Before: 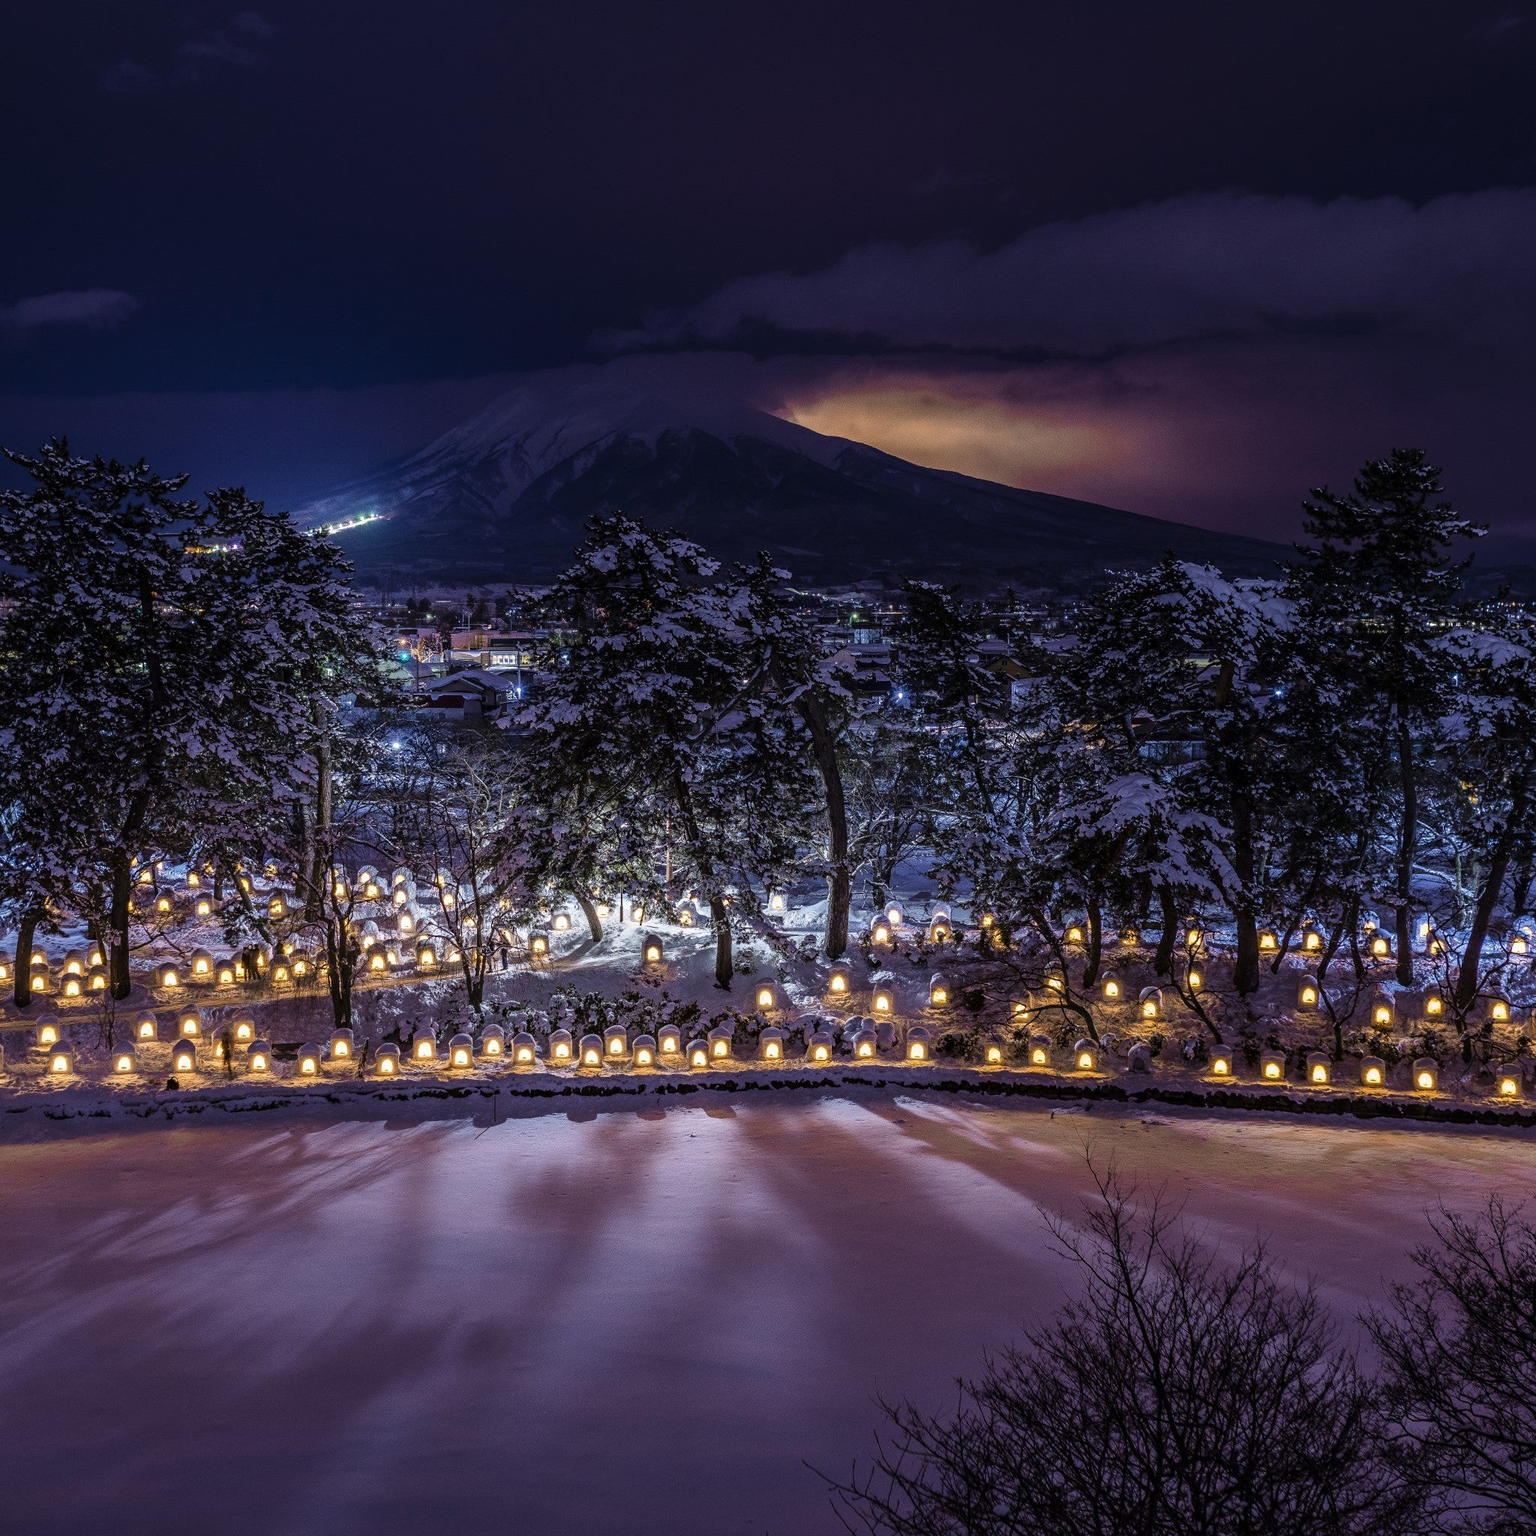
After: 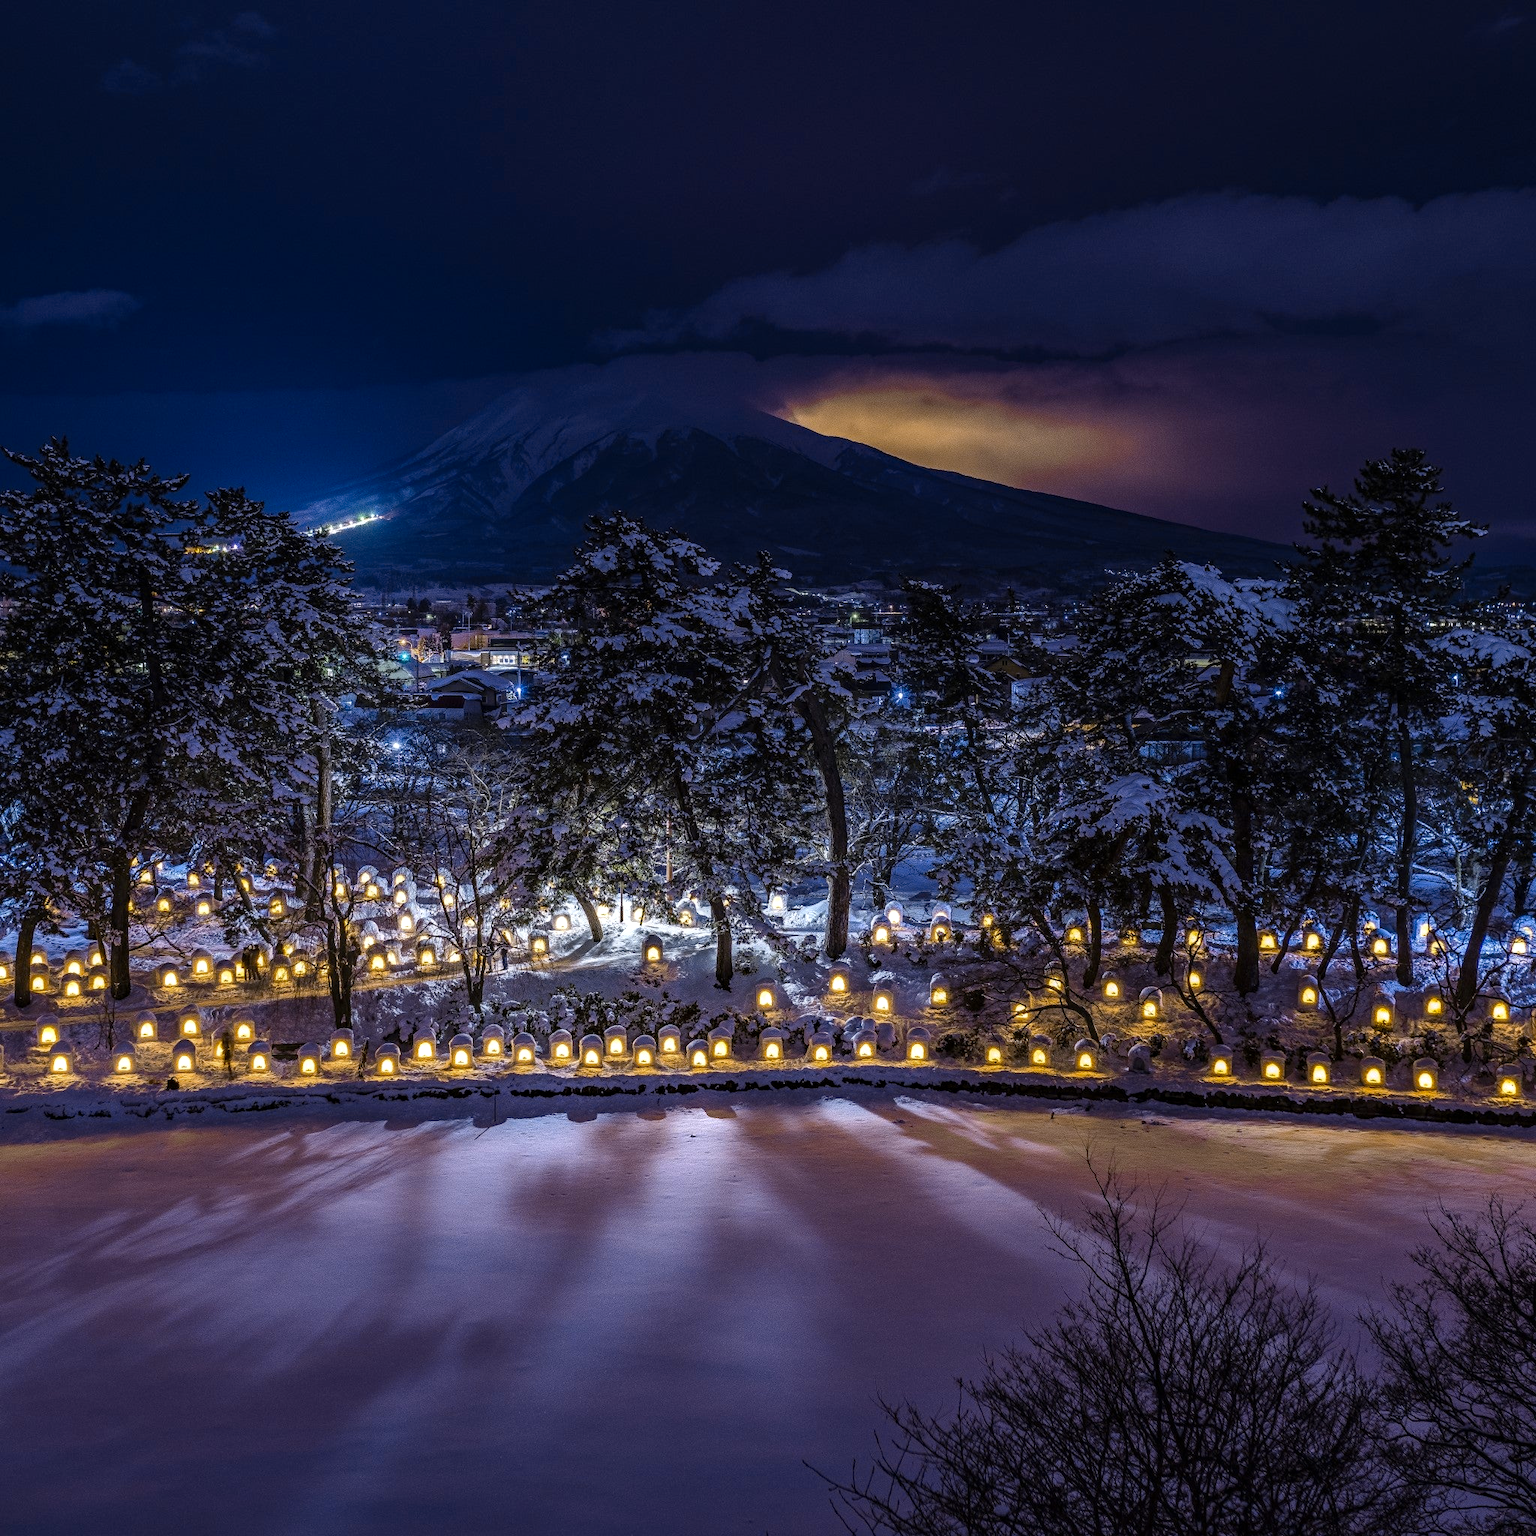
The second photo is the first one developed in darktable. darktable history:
haze removal: compatibility mode true, adaptive false
color contrast: green-magenta contrast 0.85, blue-yellow contrast 1.25, unbound 0
